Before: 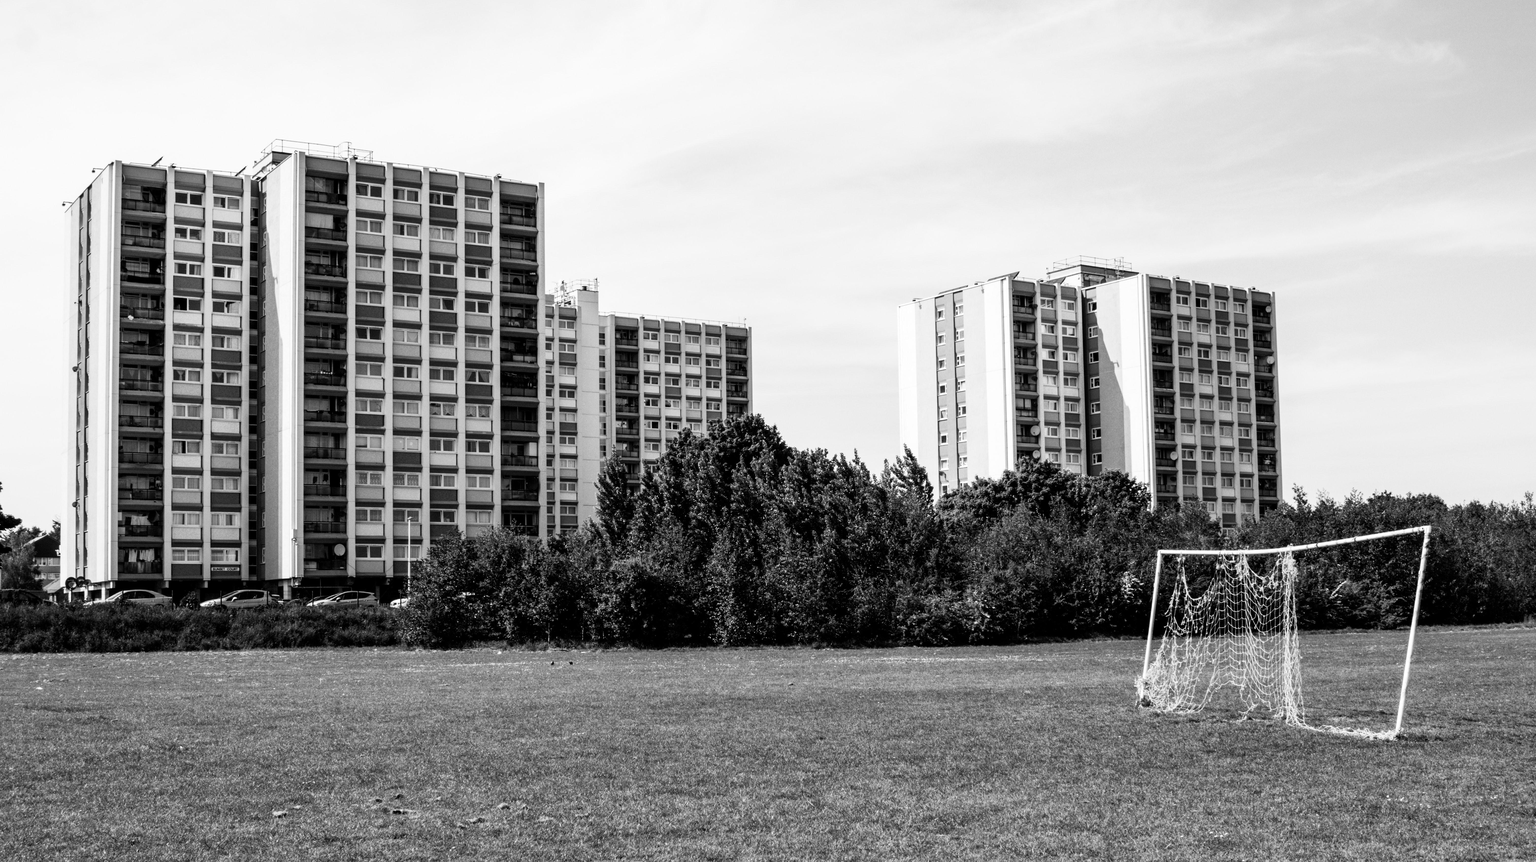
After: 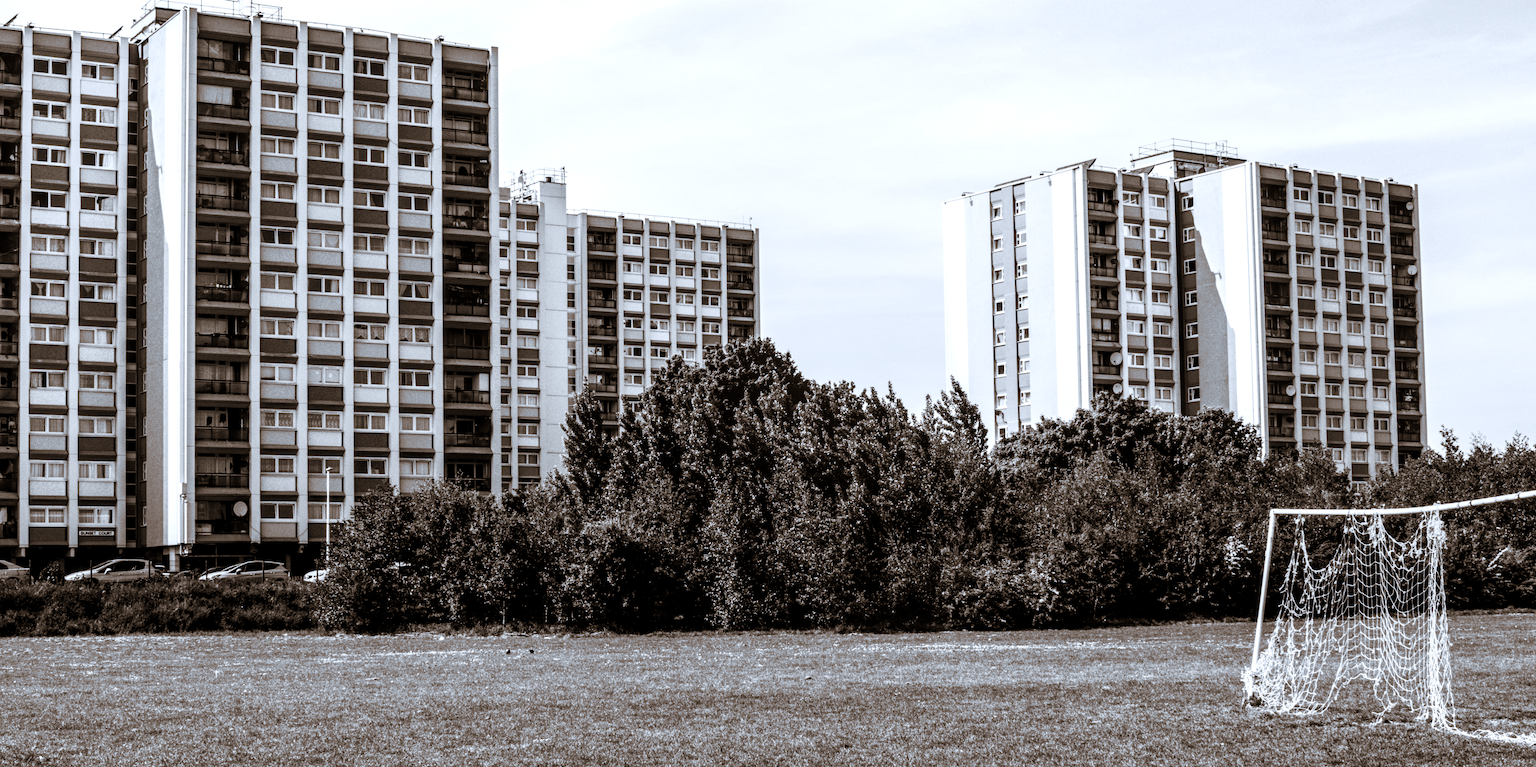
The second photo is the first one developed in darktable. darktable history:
crop: left 9.712%, top 16.928%, right 10.845%, bottom 12.332%
split-toning: shadows › hue 32.4°, shadows › saturation 0.51, highlights › hue 180°, highlights › saturation 0, balance -60.17, compress 55.19%
color zones: curves: ch0 [(0.018, 0.548) (0.197, 0.654) (0.425, 0.447) (0.605, 0.658) (0.732, 0.579)]; ch1 [(0.105, 0.531) (0.224, 0.531) (0.386, 0.39) (0.618, 0.456) (0.732, 0.456) (0.956, 0.421)]; ch2 [(0.039, 0.583) (0.215, 0.465) (0.399, 0.544) (0.465, 0.548) (0.614, 0.447) (0.724, 0.43) (0.882, 0.623) (0.956, 0.632)]
contrast brightness saturation: contrast 0.16, saturation 0.32
white balance: red 0.976, blue 1.04
local contrast: detail 130%
color balance rgb: linear chroma grading › global chroma 15%, perceptual saturation grading › global saturation 30%
exposure: compensate highlight preservation false
